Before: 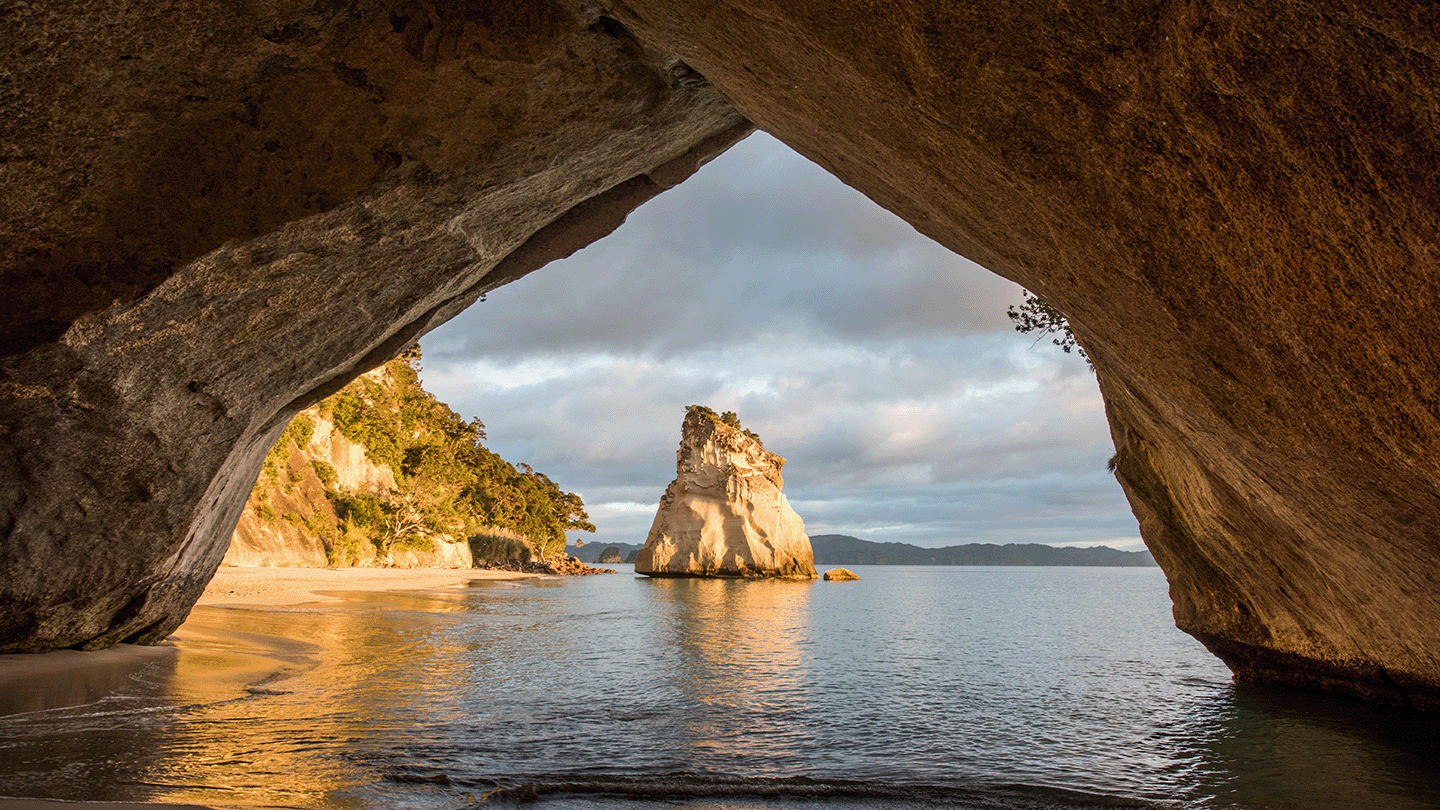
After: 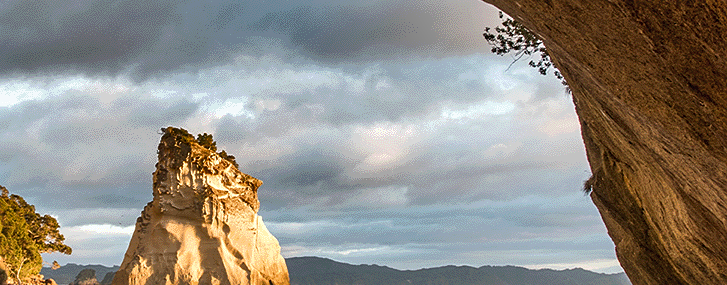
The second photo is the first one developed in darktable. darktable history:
sharpen: radius 1.283, amount 0.293, threshold 0.223
shadows and highlights: shadows 24.62, highlights -79.89, soften with gaussian
levels: levels [0, 0.476, 0.951]
crop: left 36.409%, top 34.408%, right 13.042%, bottom 30.36%
